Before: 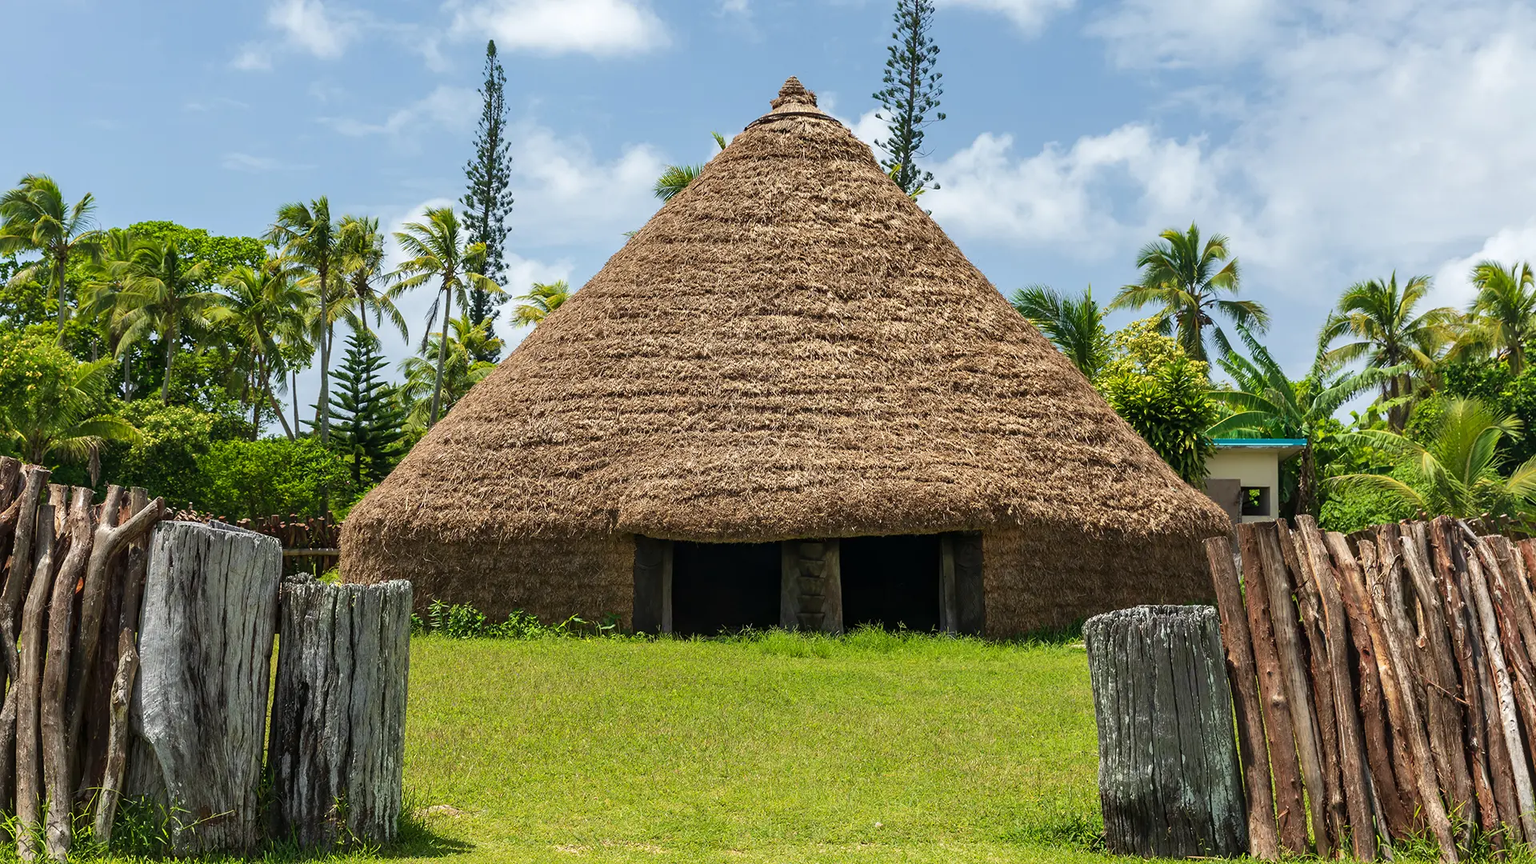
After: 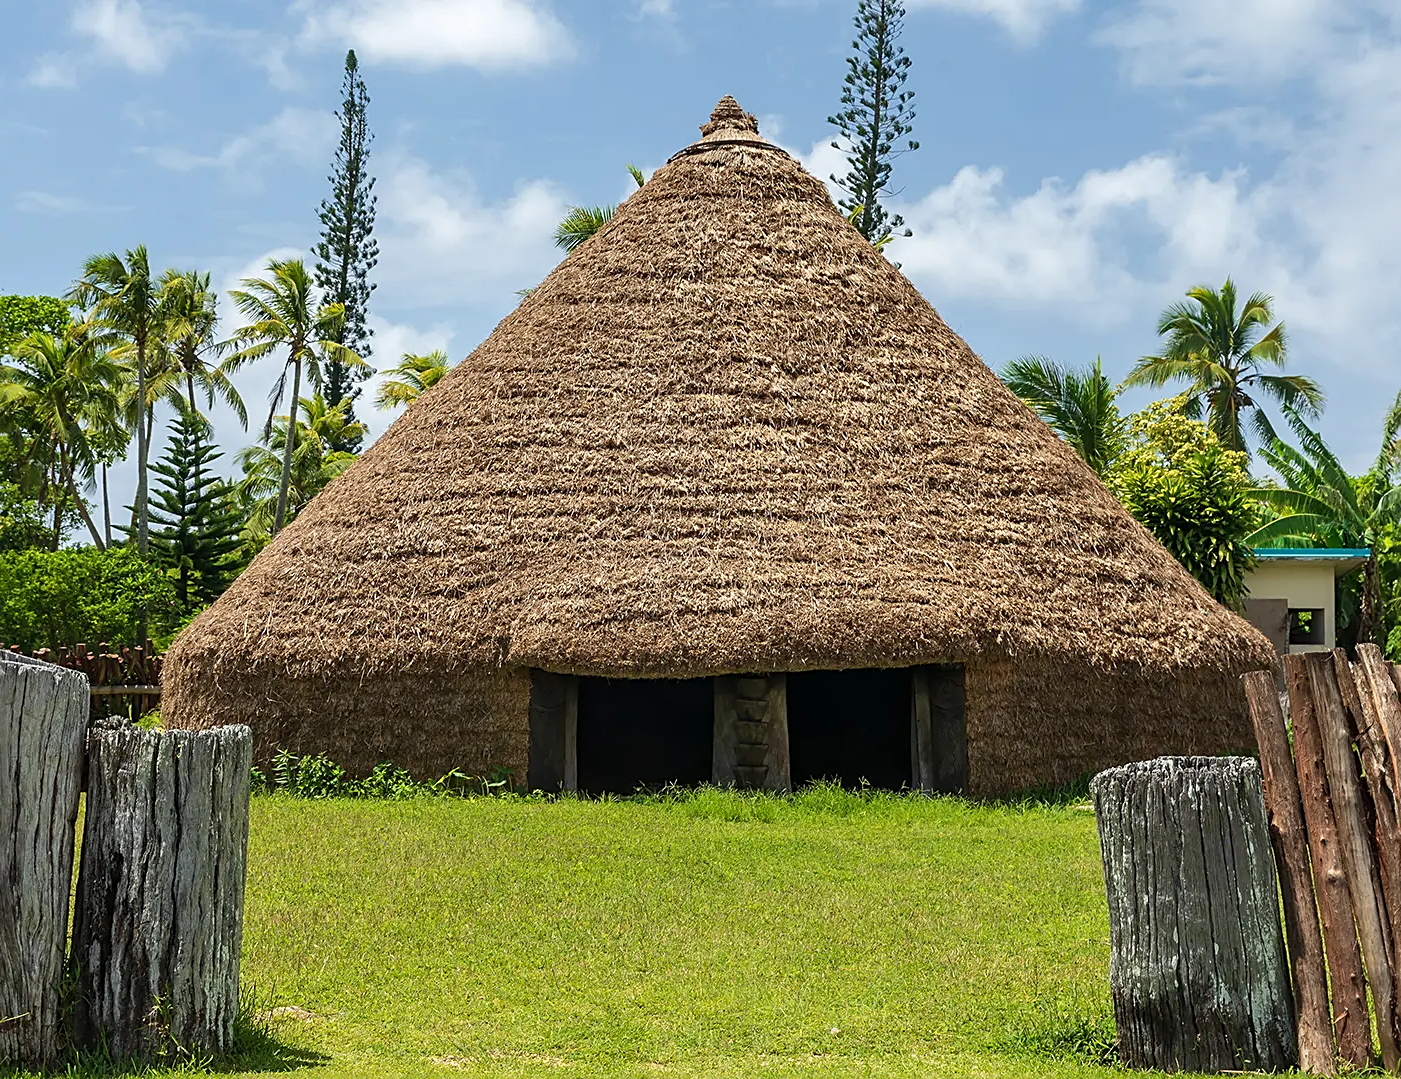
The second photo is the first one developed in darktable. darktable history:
sharpen: on, module defaults
crop: left 13.703%, top 0%, right 13.321%
